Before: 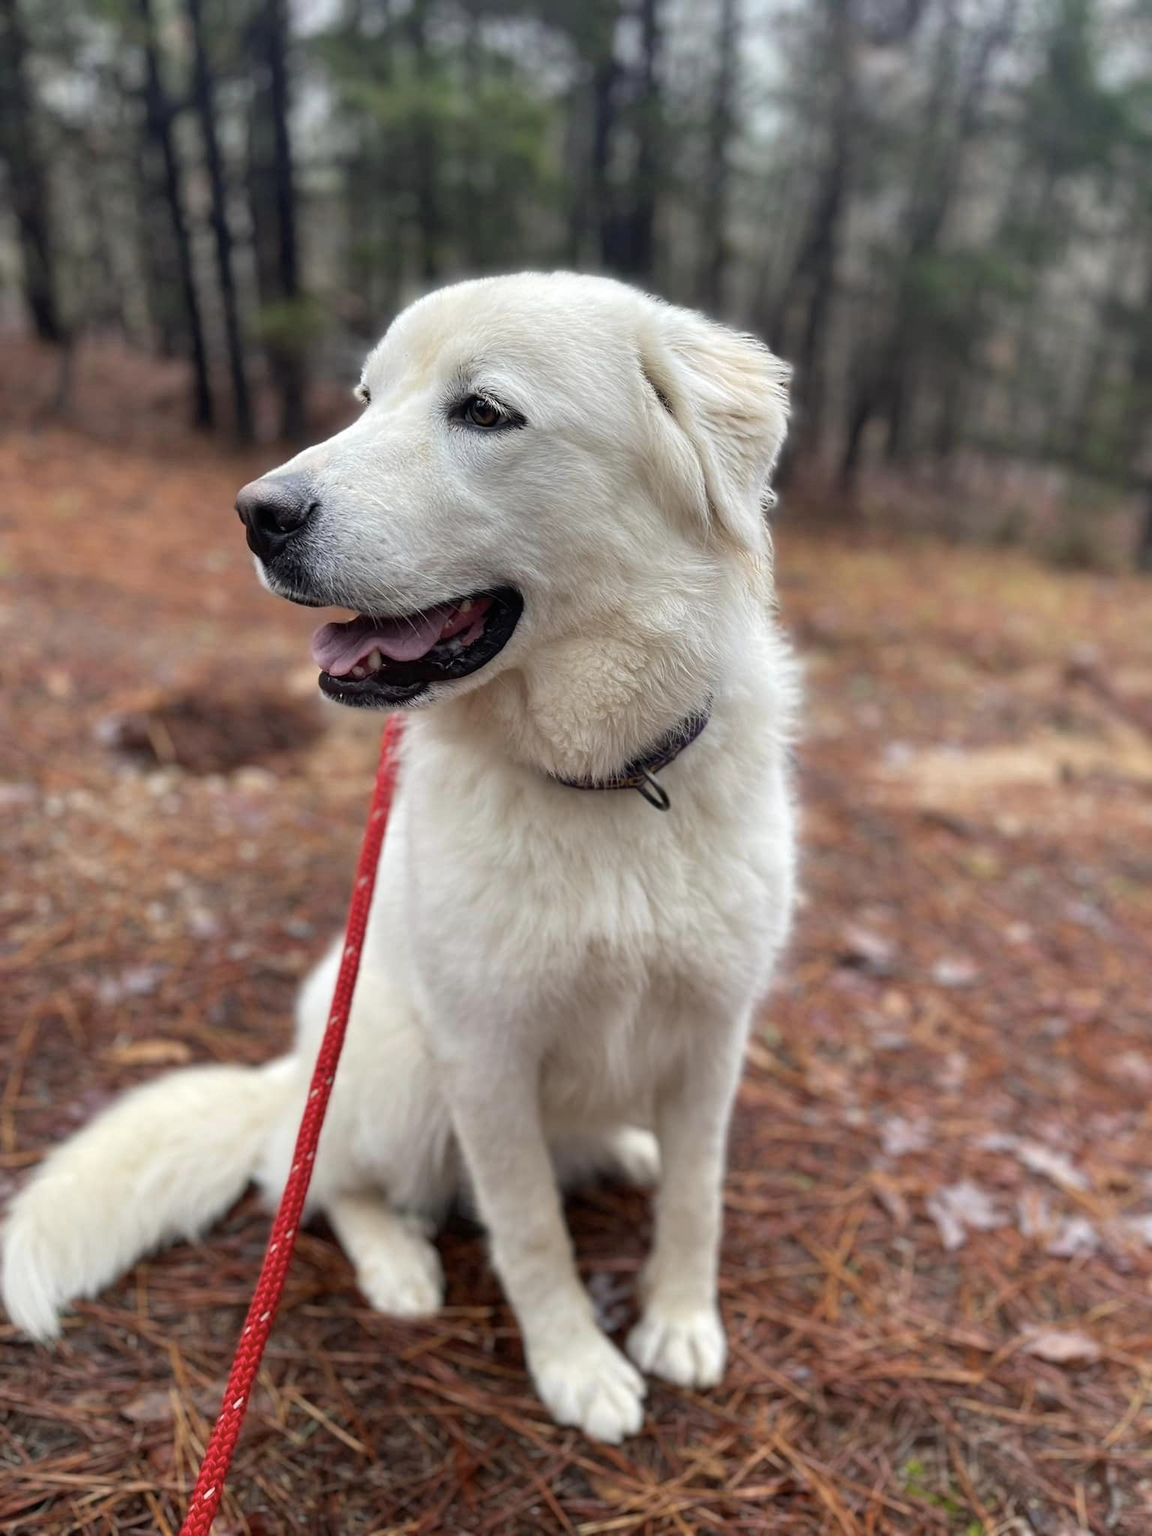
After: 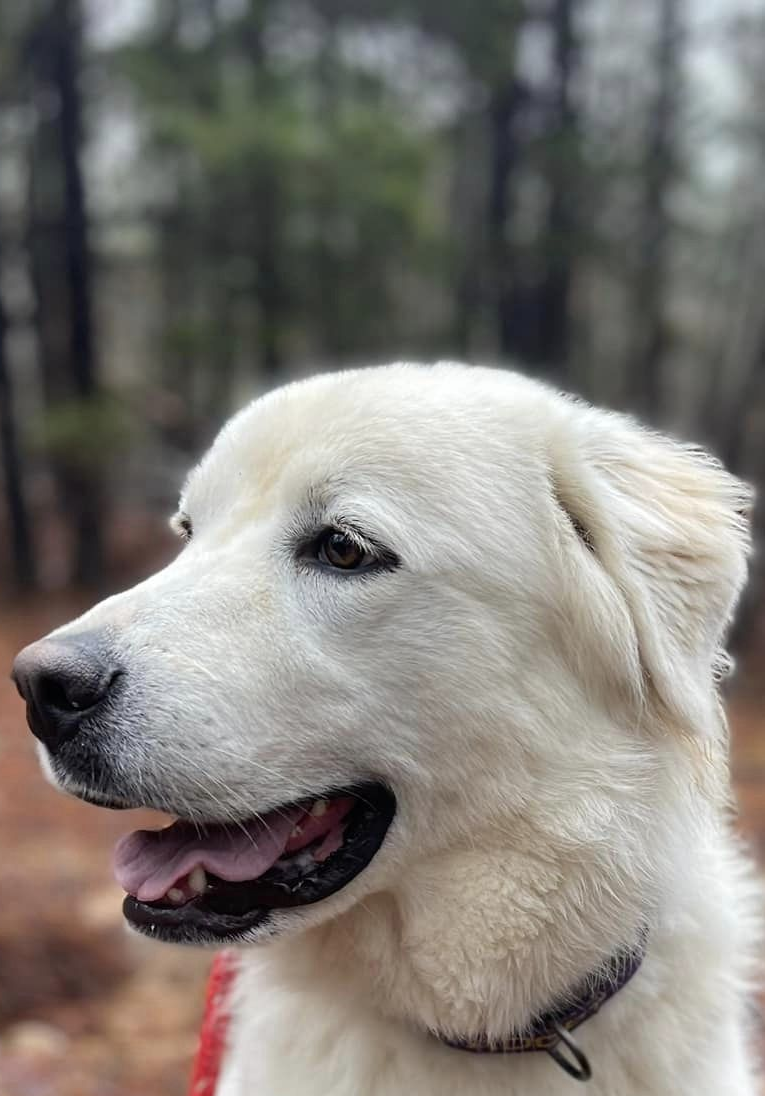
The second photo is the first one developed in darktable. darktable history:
crop: left 19.709%, right 30.477%, bottom 46.484%
